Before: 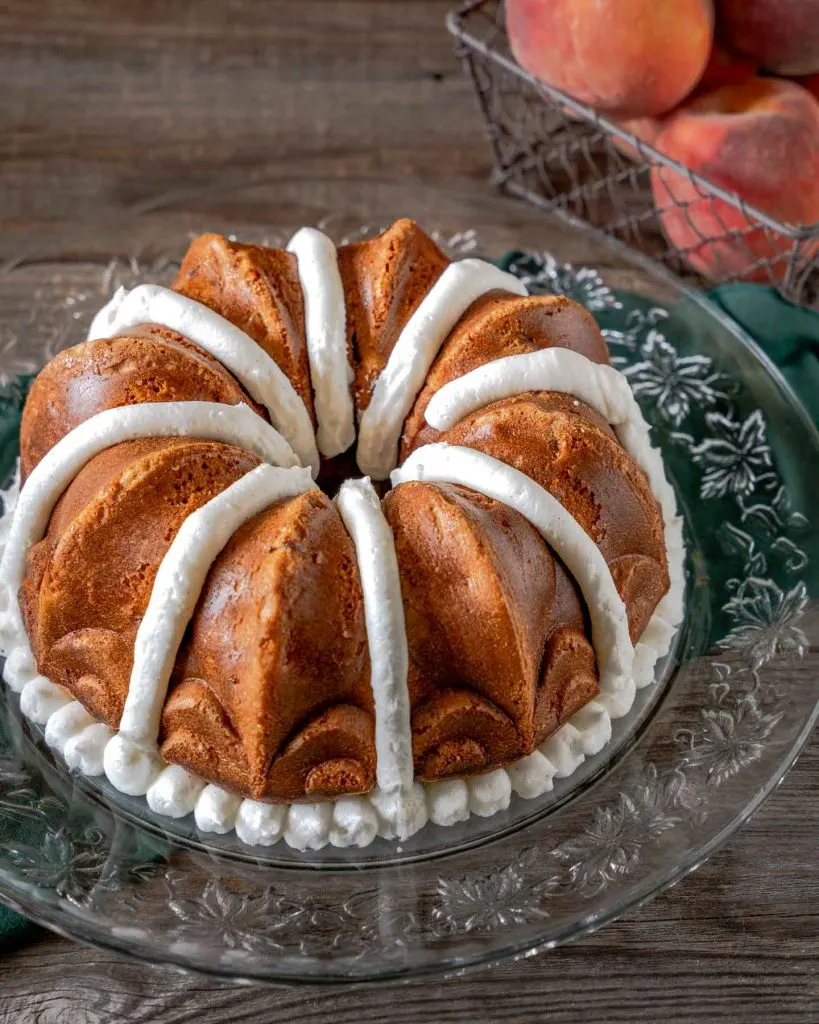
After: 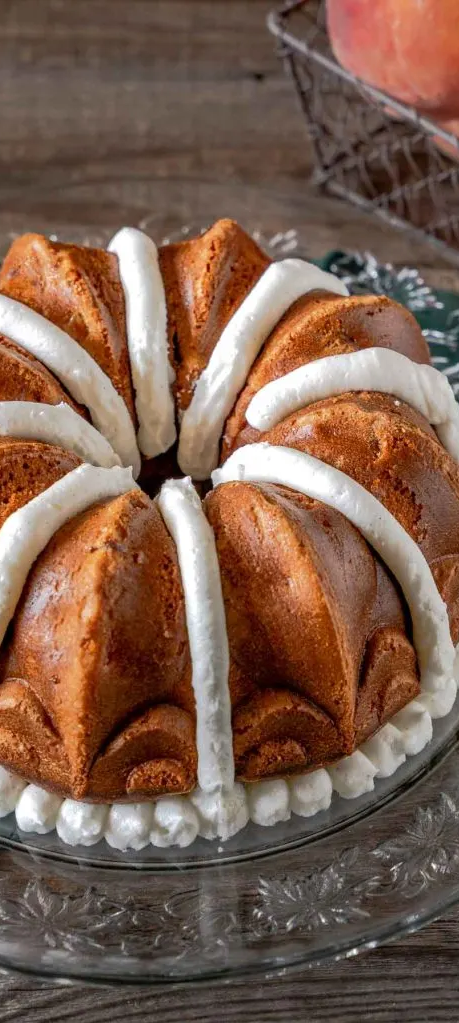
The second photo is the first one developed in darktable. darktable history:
crop: left 21.857%, right 22.088%, bottom 0.013%
